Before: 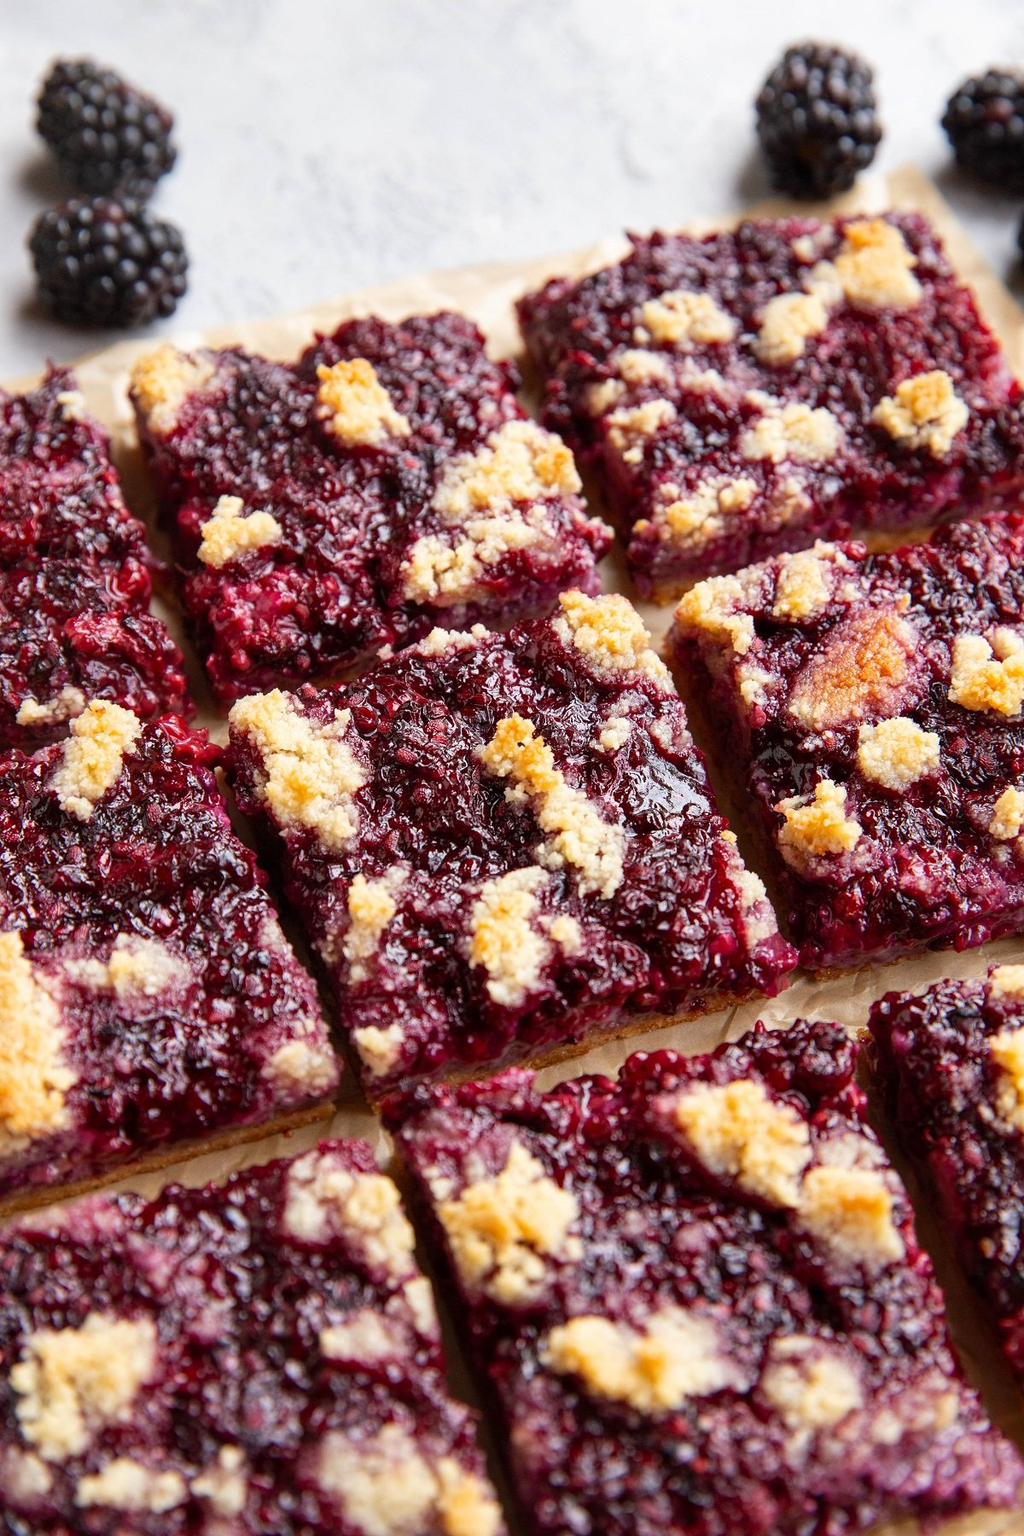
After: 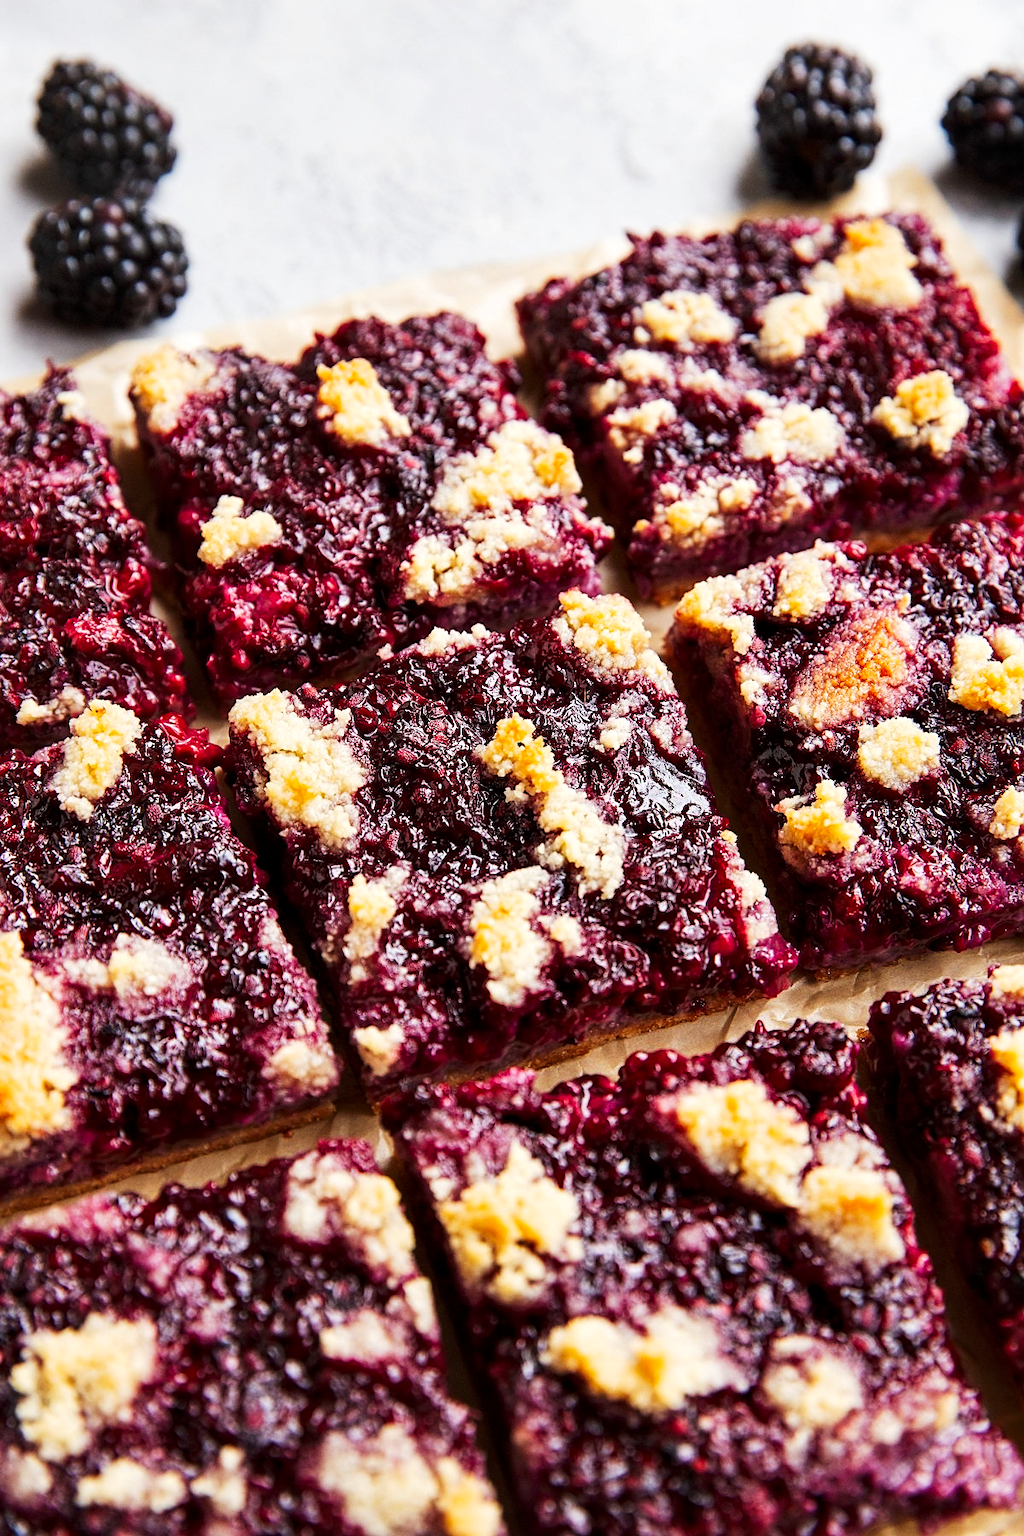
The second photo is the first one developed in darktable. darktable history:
contrast equalizer: octaves 7, y [[0.509, 0.517, 0.523, 0.523, 0.517, 0.509], [0.5 ×6], [0.5 ×6], [0 ×6], [0 ×6]]
tone curve: curves: ch0 [(0, 0) (0.055, 0.031) (0.282, 0.215) (0.729, 0.785) (1, 1)], preserve colors none
sharpen: amount 0.213
